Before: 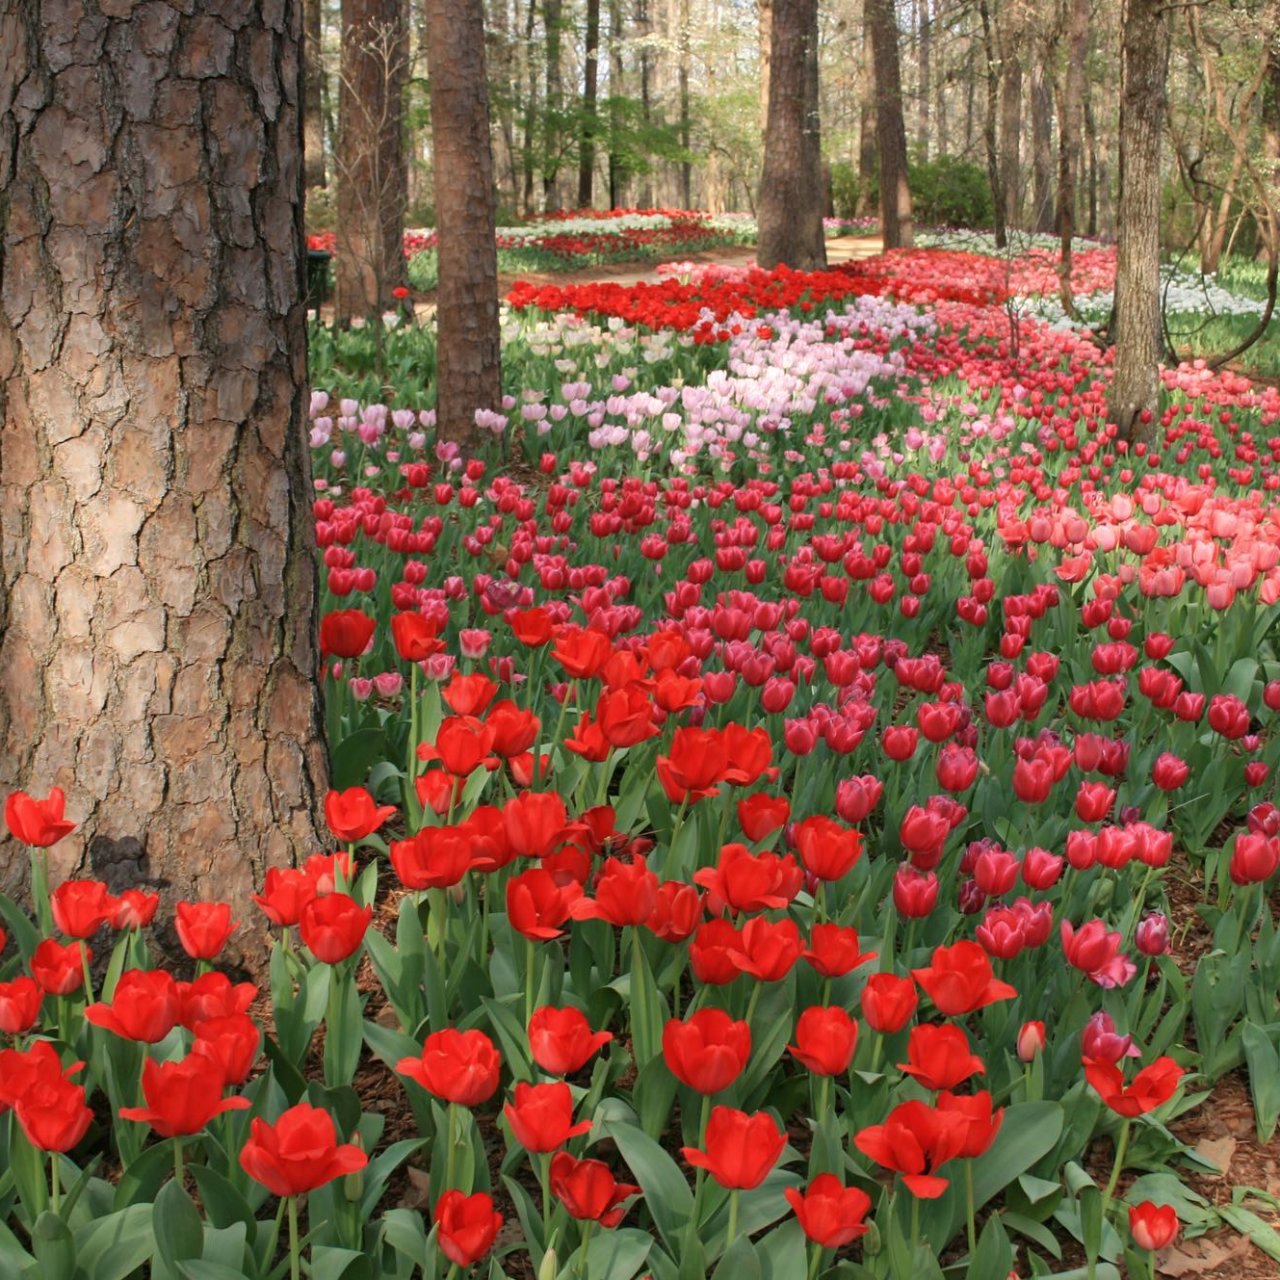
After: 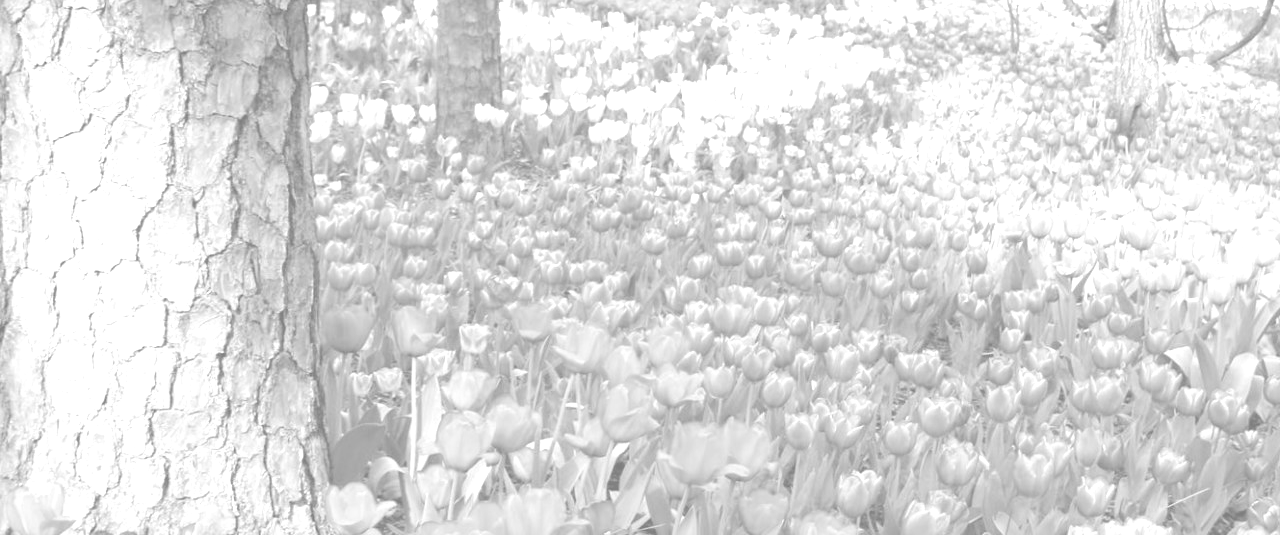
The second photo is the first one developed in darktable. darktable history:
colorize: hue 25.2°, saturation 83%, source mix 82%, lightness 79%, version 1
monochrome: a -4.13, b 5.16, size 1
crop and rotate: top 23.84%, bottom 34.294%
